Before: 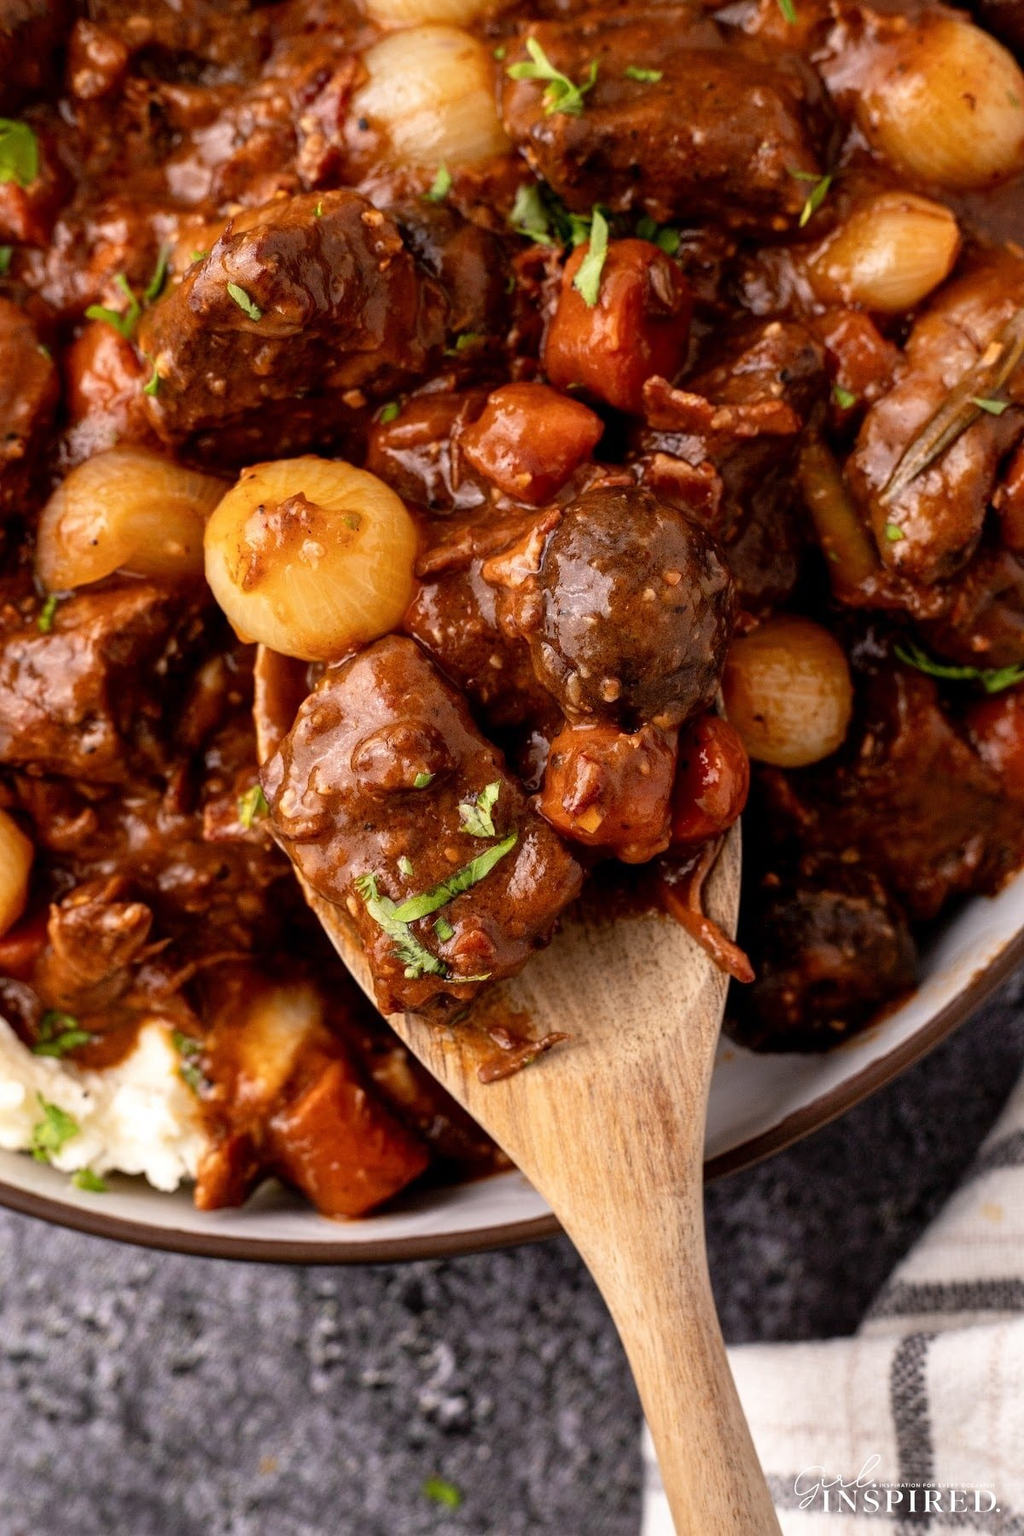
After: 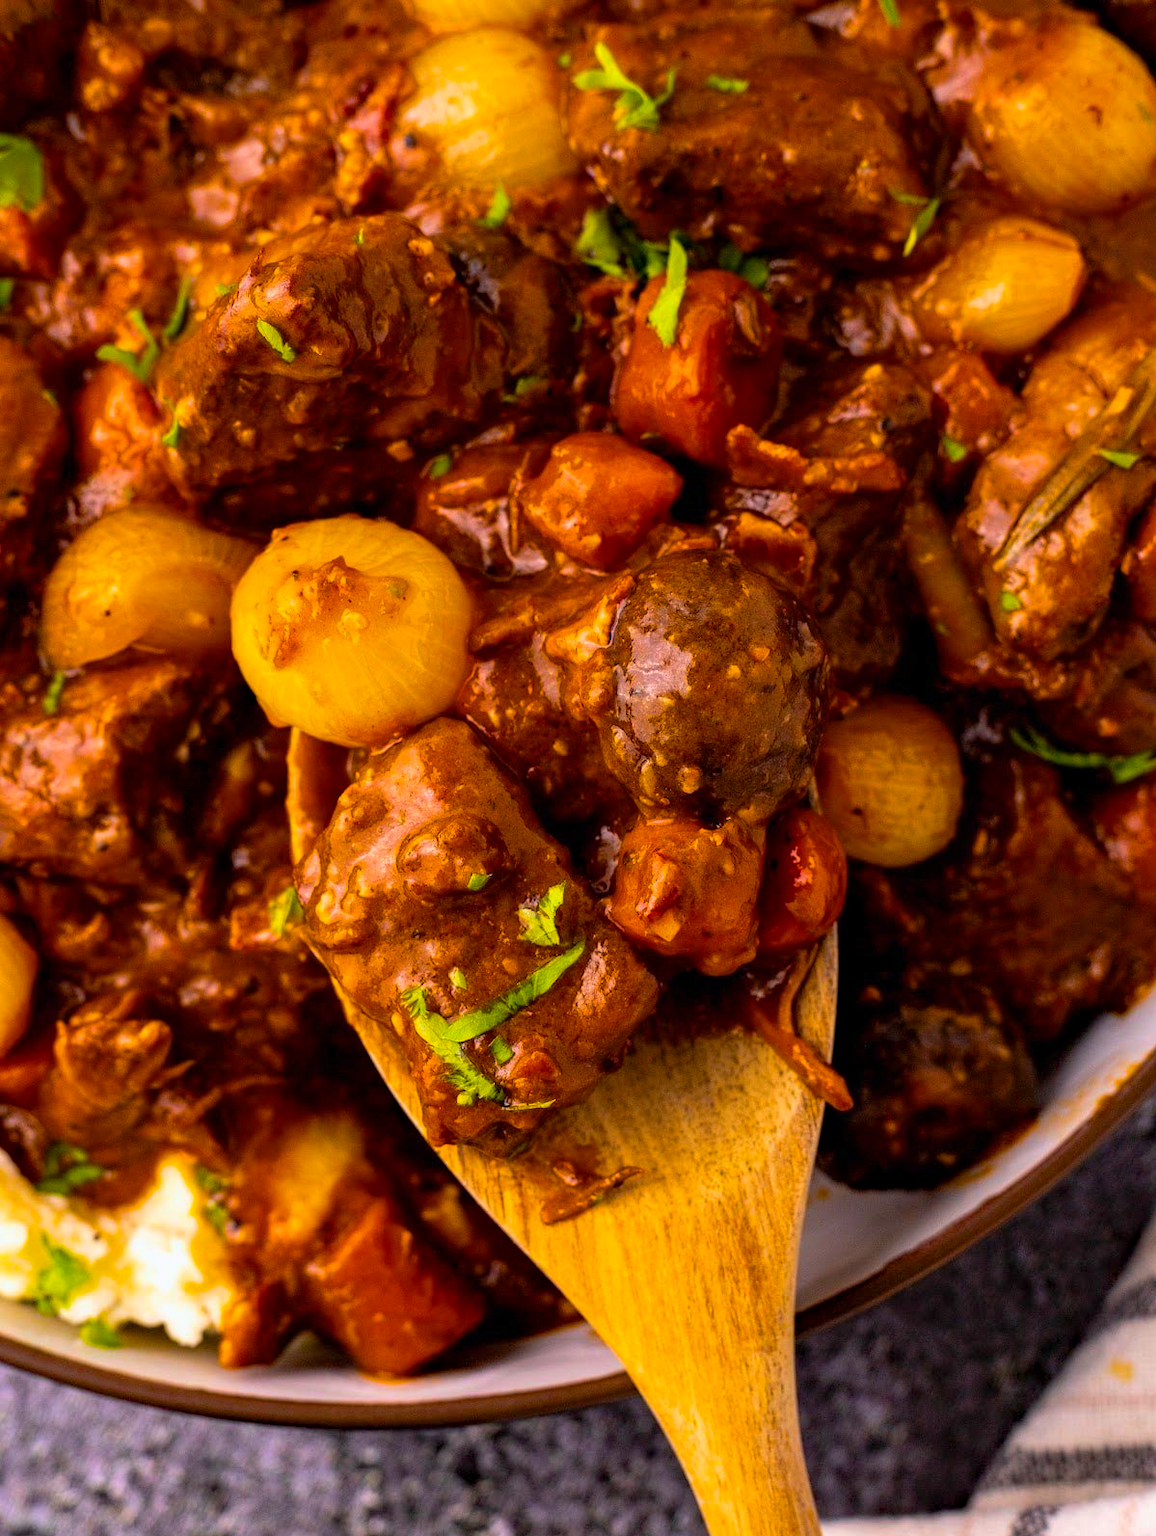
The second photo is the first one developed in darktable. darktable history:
crop and rotate: top 0%, bottom 11.477%
haze removal: compatibility mode true, adaptive false
color balance rgb: highlights gain › luminance 14.605%, linear chroma grading › shadows -39.816%, linear chroma grading › highlights 39.152%, linear chroma grading › global chroma 44.675%, linear chroma grading › mid-tones -29.922%, perceptual saturation grading › global saturation 30.236%, contrast -10.323%
